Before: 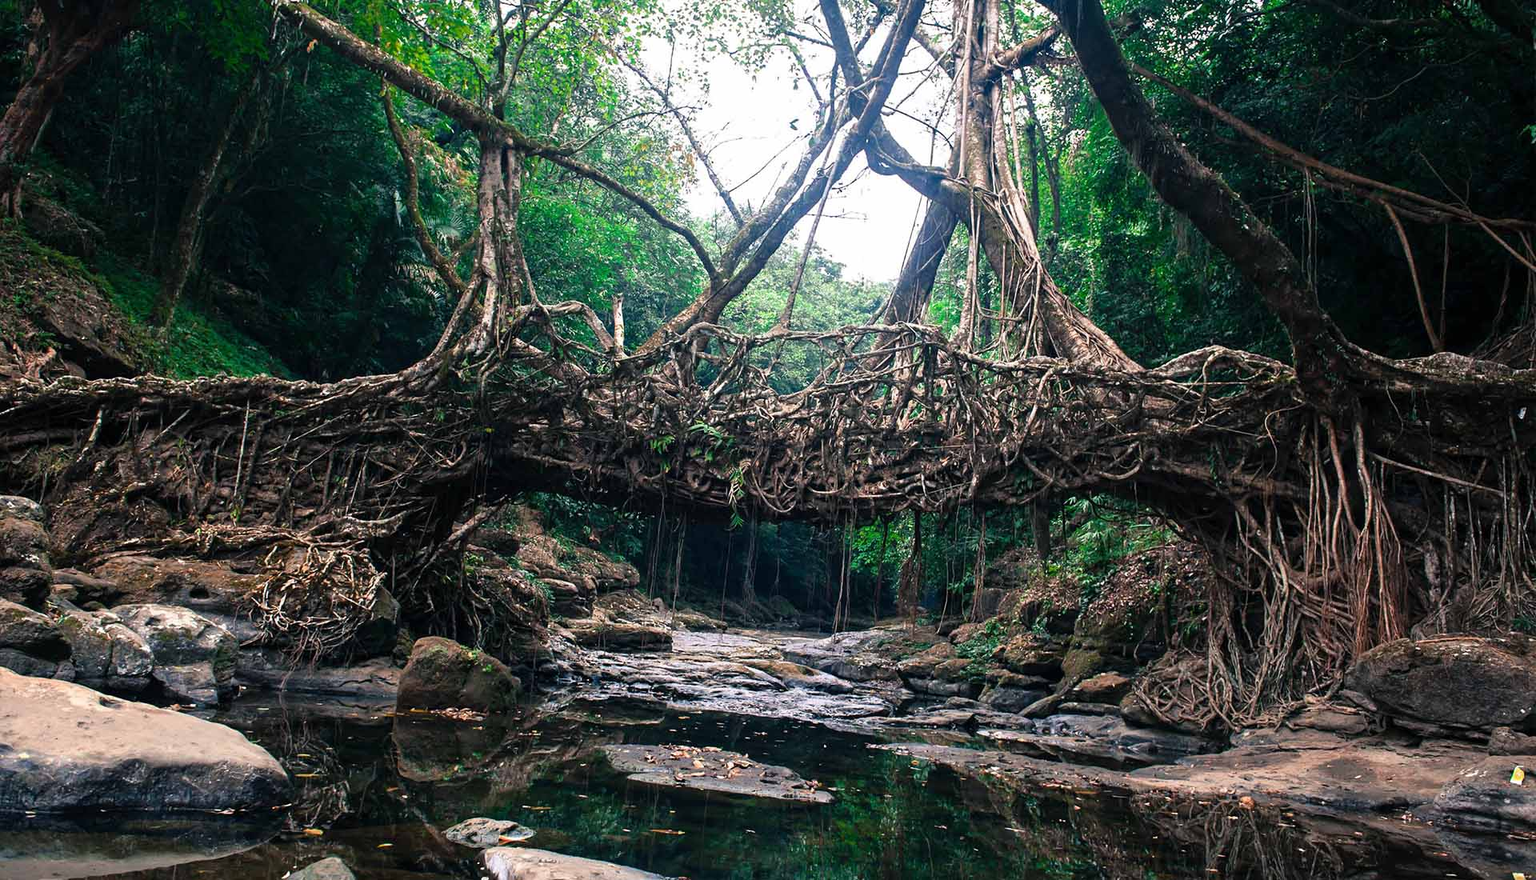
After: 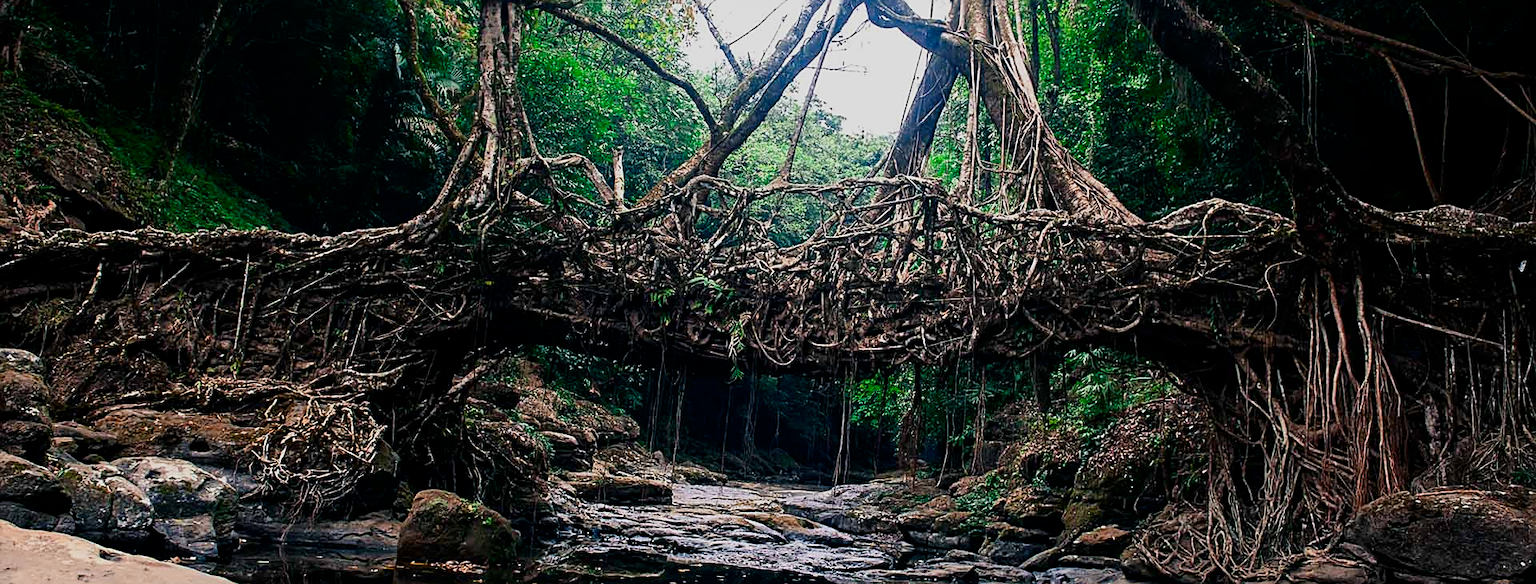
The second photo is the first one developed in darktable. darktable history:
contrast brightness saturation: contrast 0.122, brightness -0.119, saturation 0.199
crop: top 16.779%, bottom 16.783%
exposure: exposure -0.044 EV, compensate highlight preservation false
sharpen: on, module defaults
filmic rgb: black relative exposure -7.97 EV, white relative exposure 3.97 EV, hardness 4.17, contrast 0.985
tone equalizer: mask exposure compensation -0.511 EV
levels: mode automatic
